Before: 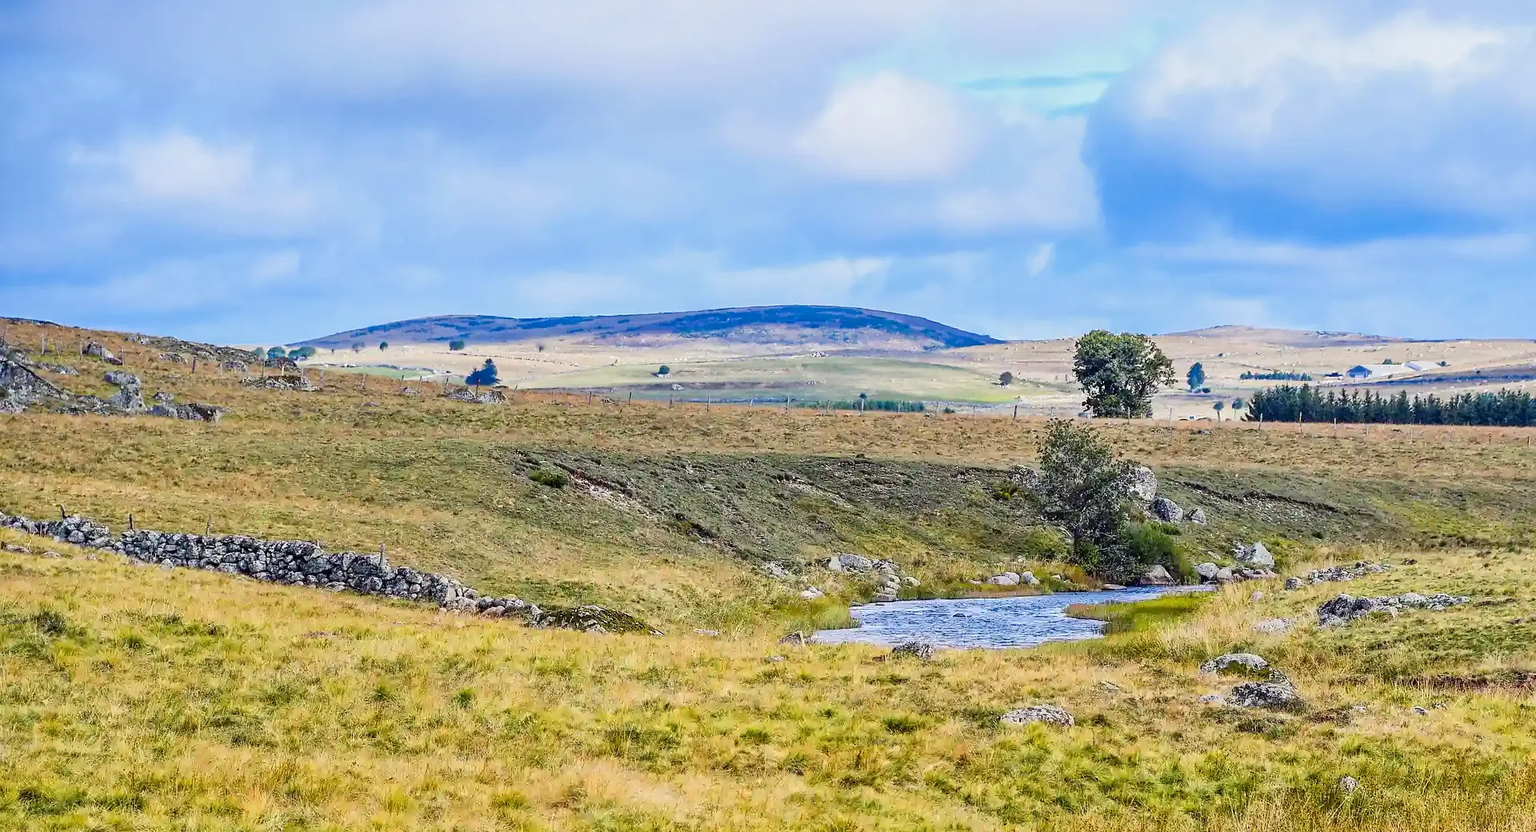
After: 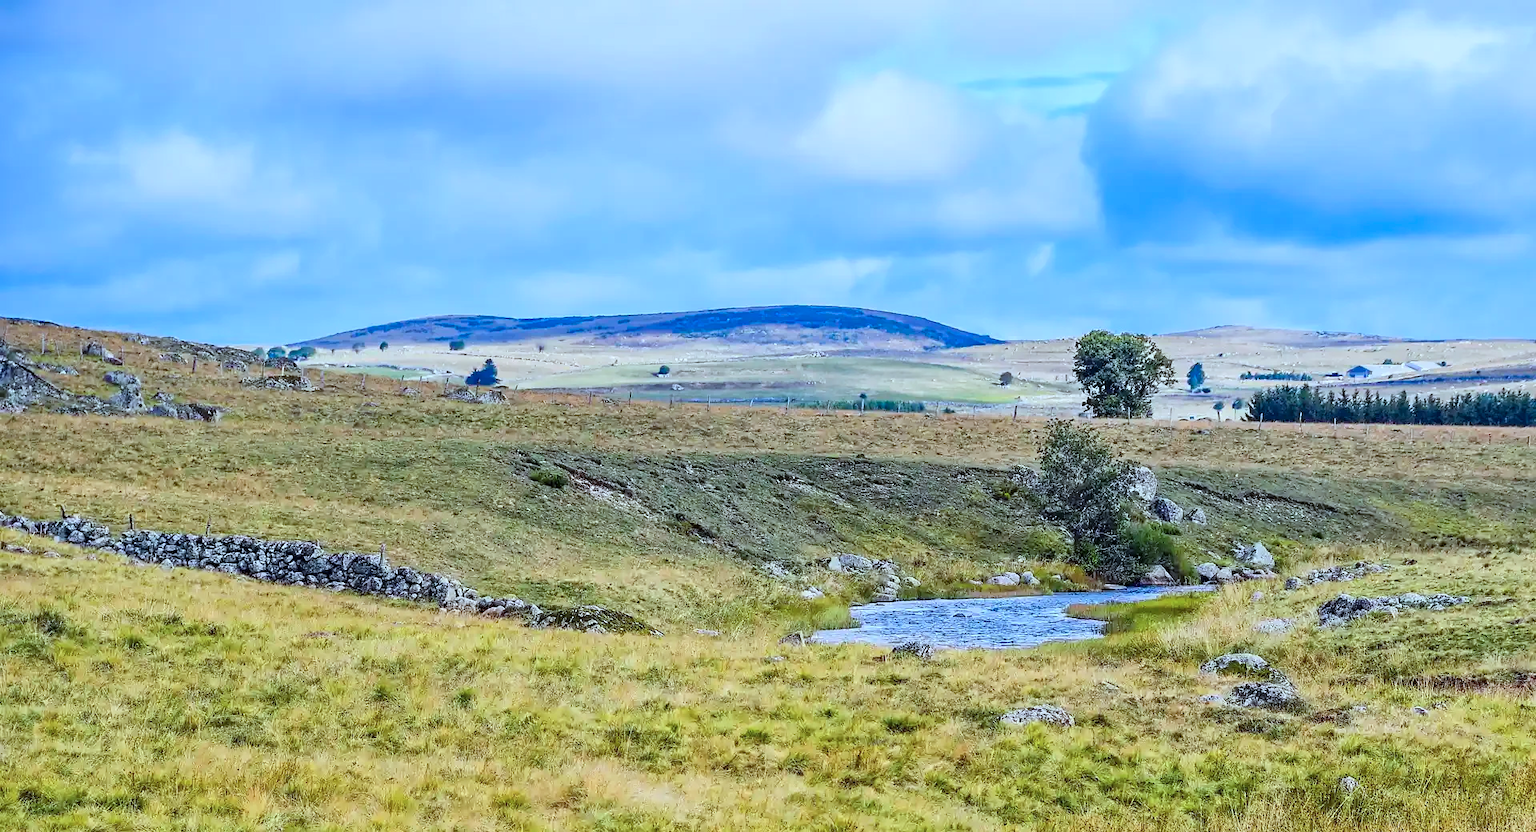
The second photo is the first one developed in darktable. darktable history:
color calibration: illuminant Planckian (black body), x 0.378, y 0.375, temperature 4051.89 K, gamut compression 0.984
